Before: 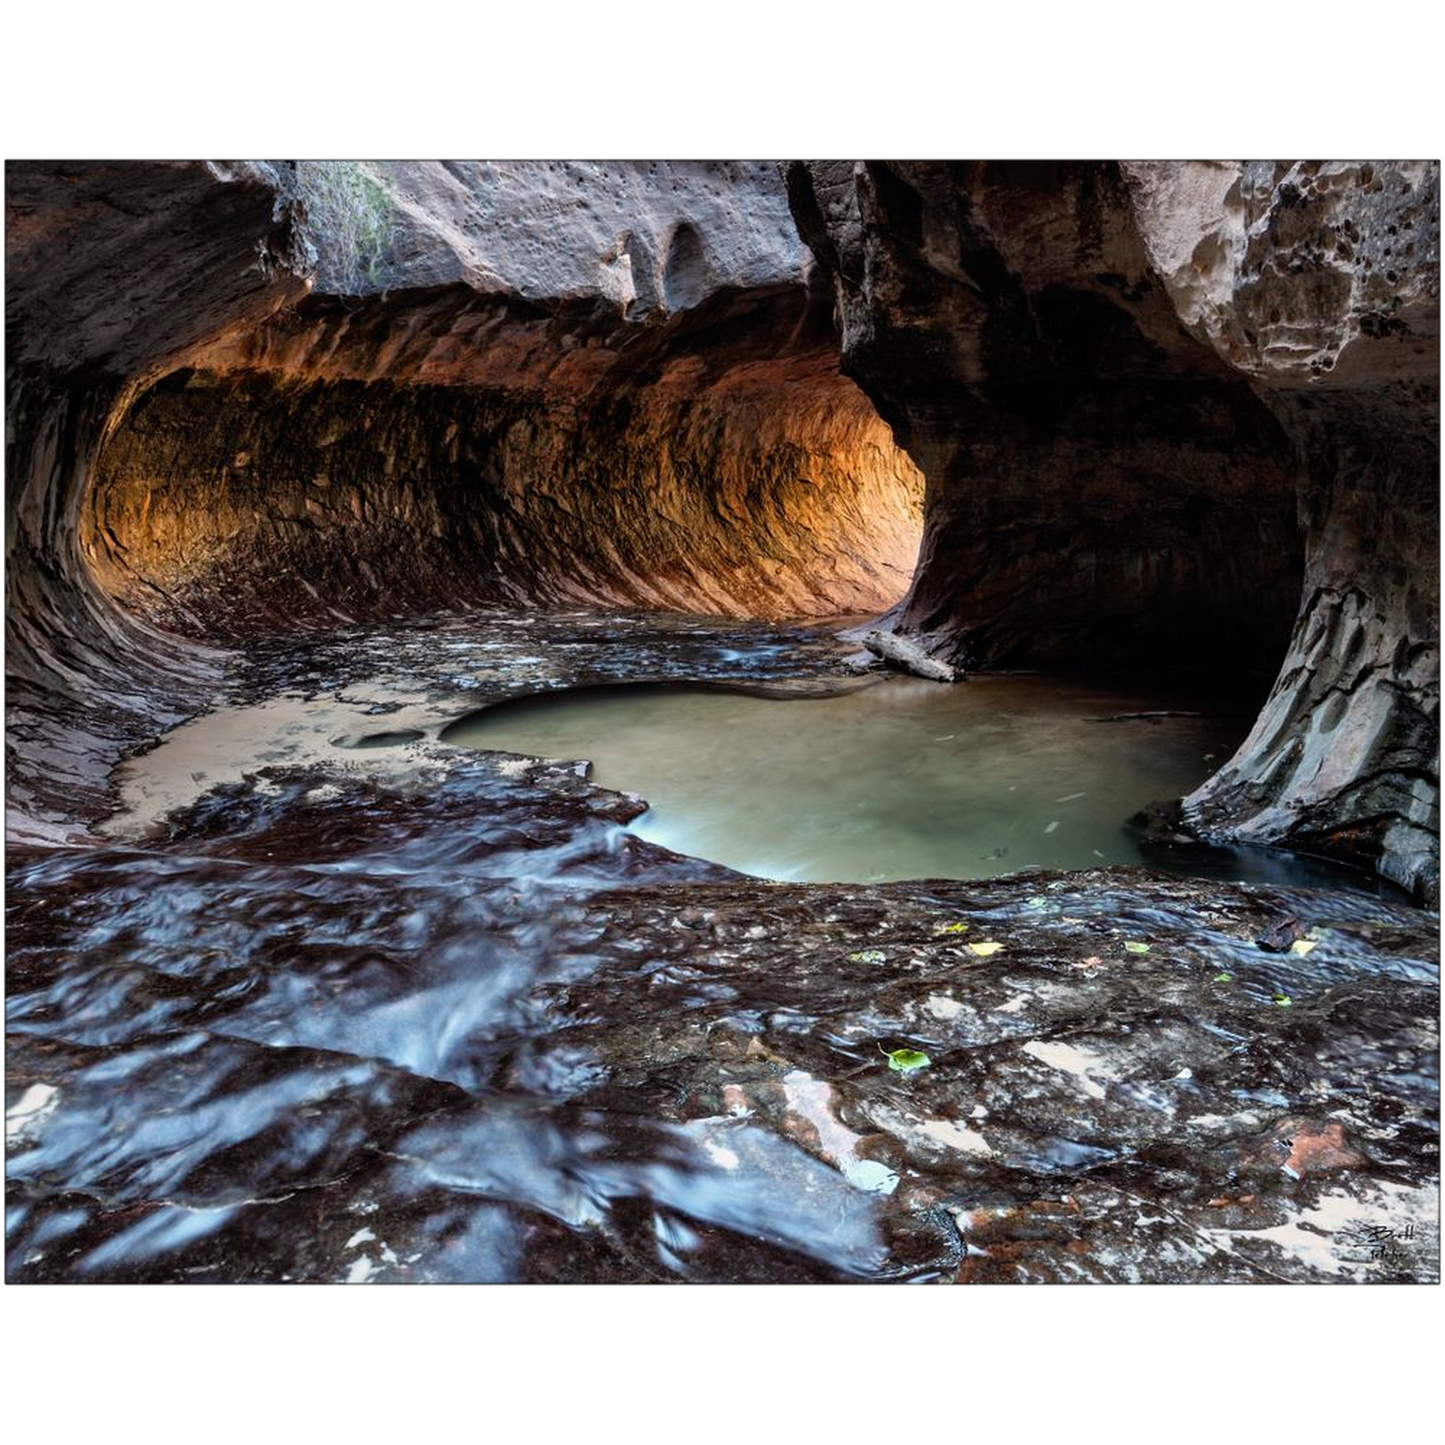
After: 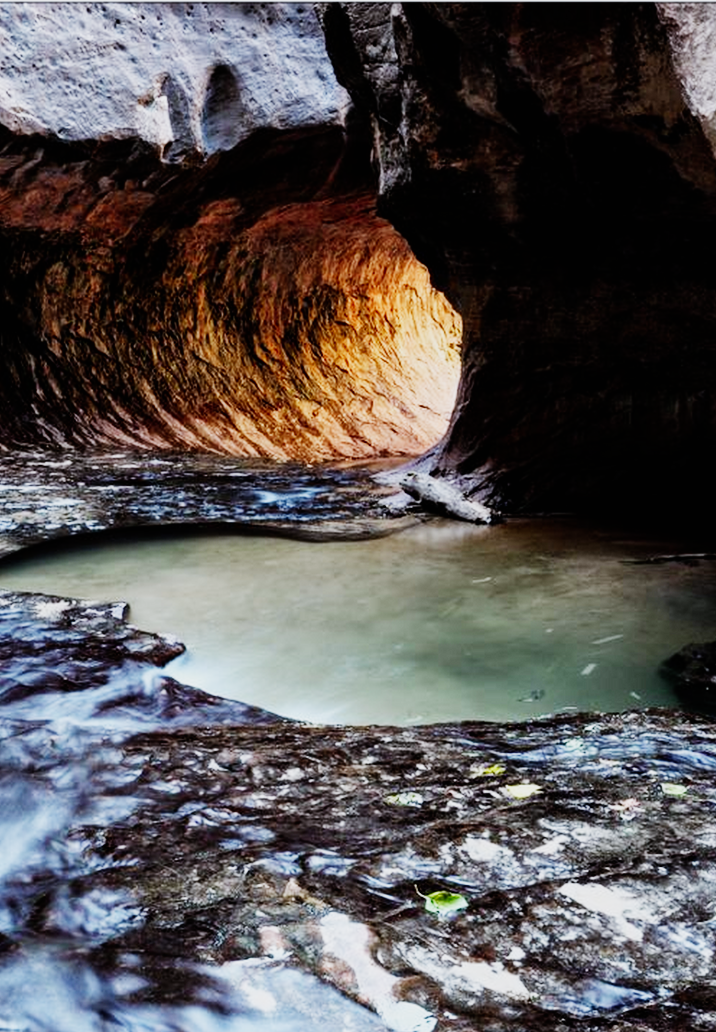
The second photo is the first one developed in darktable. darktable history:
sigmoid: contrast 1.69, skew -0.23, preserve hue 0%, red attenuation 0.1, red rotation 0.035, green attenuation 0.1, green rotation -0.017, blue attenuation 0.15, blue rotation -0.052, base primaries Rec2020
white balance: red 0.967, blue 1.049
exposure: black level correction 0, exposure 0.6 EV, compensate exposure bias true, compensate highlight preservation false
crop: left 32.075%, top 10.976%, right 18.355%, bottom 17.596%
